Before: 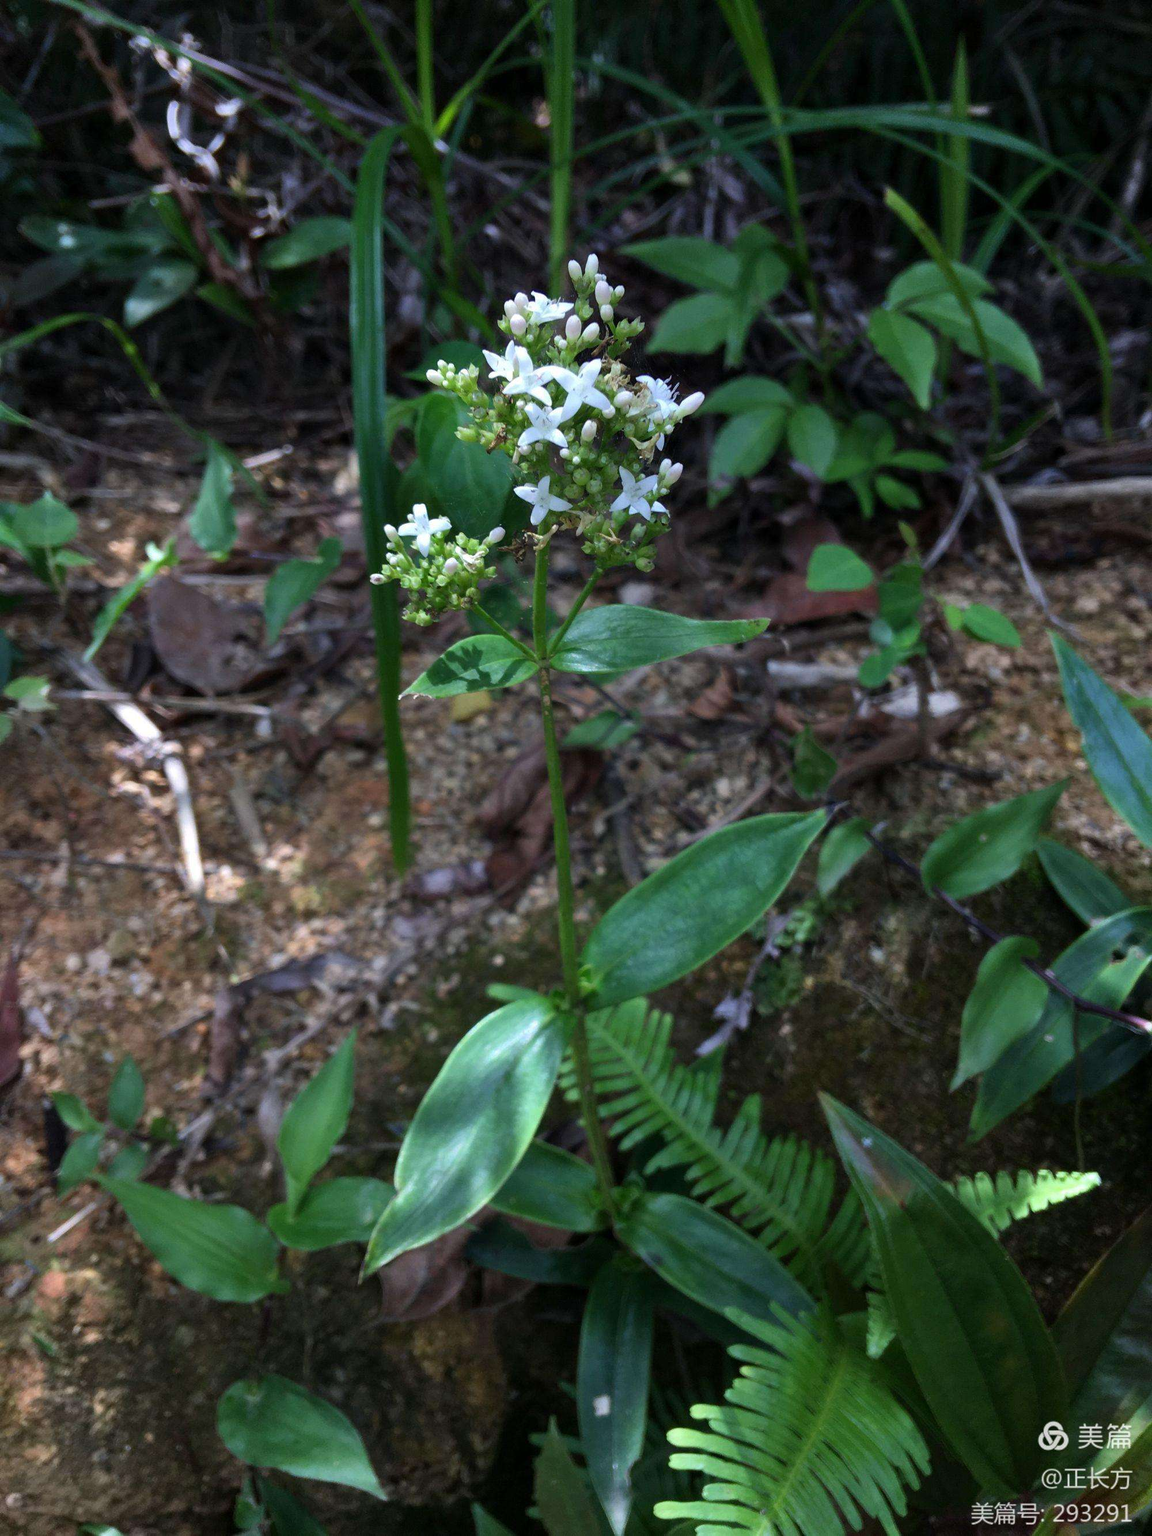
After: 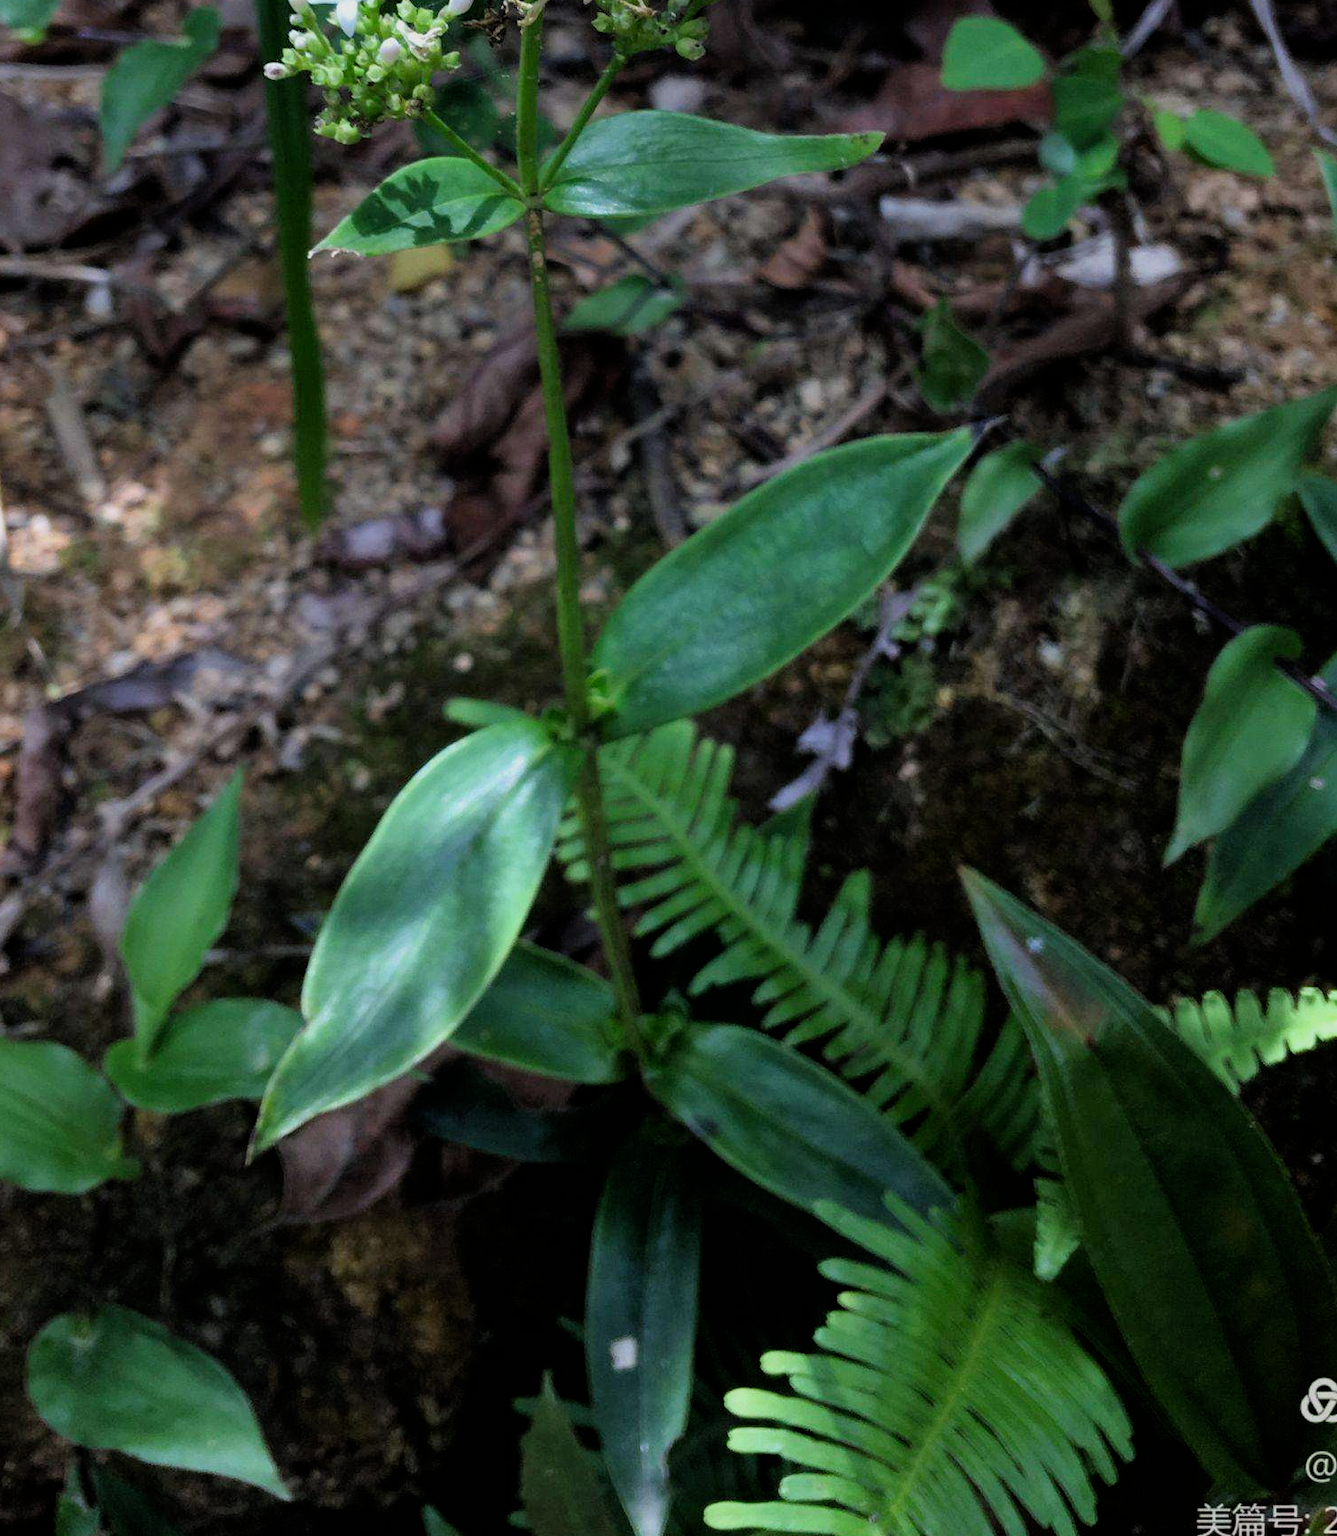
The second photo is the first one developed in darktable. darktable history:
crop and rotate: left 17.353%, top 34.751%, right 7.747%, bottom 0.784%
contrast brightness saturation: contrast 0.043, saturation 0.074
filmic rgb: black relative exposure -5.69 EV, white relative exposure 3.39 EV, hardness 3.67
